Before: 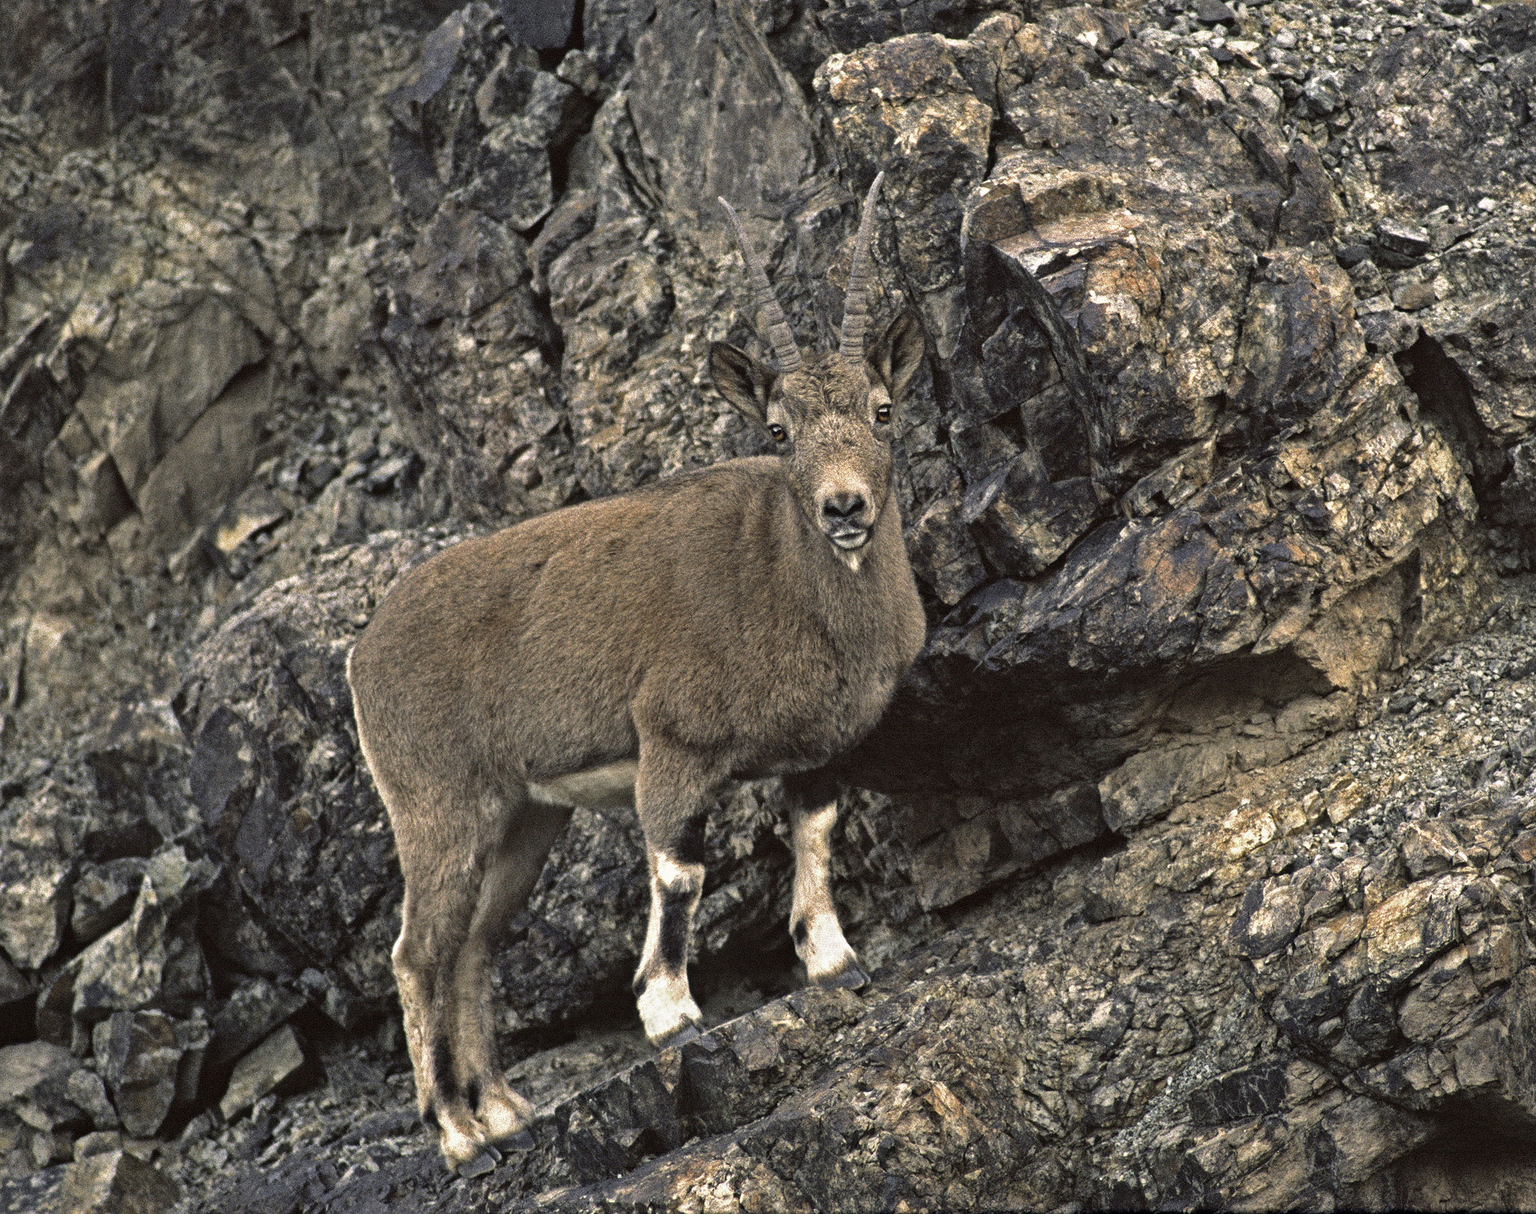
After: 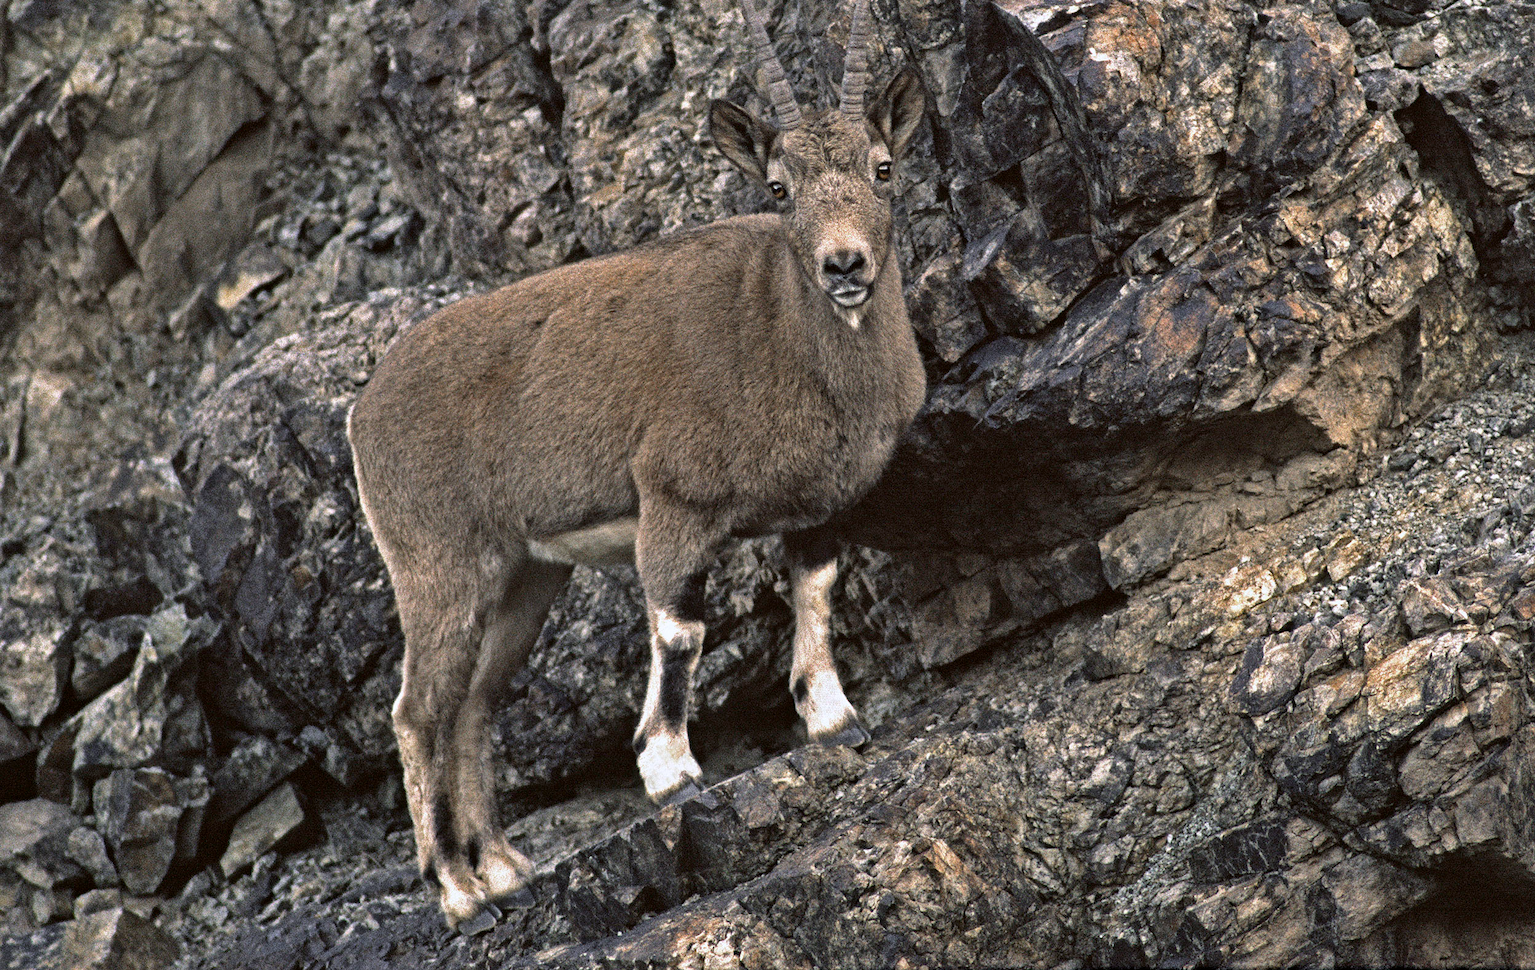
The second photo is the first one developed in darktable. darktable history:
color correction: highlights a* 3.12, highlights b* -1.55, shadows a* -0.101, shadows b* 2.52, saturation 0.98
white balance: red 0.967, blue 1.049
crop and rotate: top 19.998%
